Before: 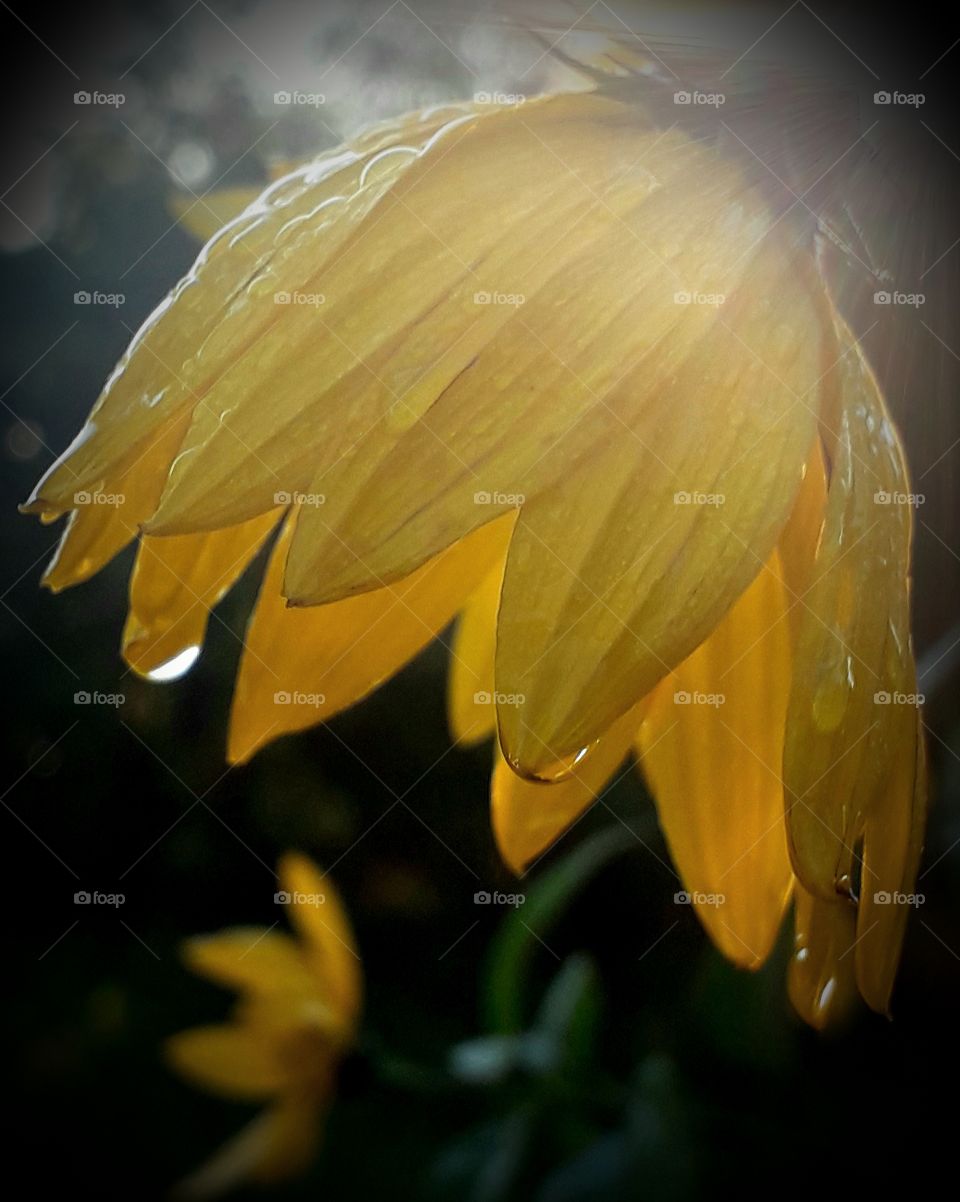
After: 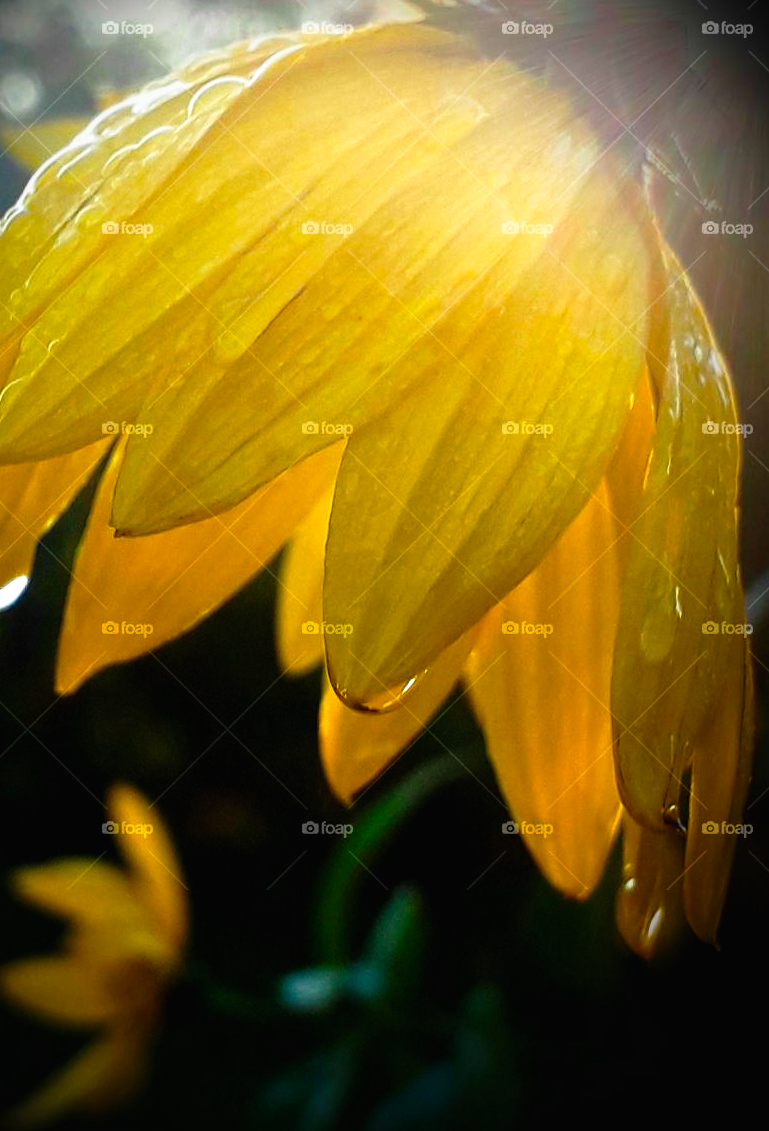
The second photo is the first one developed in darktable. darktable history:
tone curve: curves: ch0 [(0, 0.01) (0.037, 0.032) (0.131, 0.108) (0.275, 0.286) (0.483, 0.517) (0.61, 0.661) (0.697, 0.768) (0.797, 0.876) (0.888, 0.952) (0.997, 0.995)]; ch1 [(0, 0) (0.312, 0.262) (0.425, 0.402) (0.5, 0.5) (0.527, 0.532) (0.556, 0.585) (0.683, 0.706) (0.746, 0.77) (1, 1)]; ch2 [(0, 0) (0.223, 0.185) (0.333, 0.284) (0.432, 0.4) (0.502, 0.502) (0.525, 0.527) (0.545, 0.564) (0.587, 0.613) (0.636, 0.654) (0.711, 0.729) (0.845, 0.855) (0.998, 0.977)], preserve colors none
crop and rotate: left 18.015%, top 5.831%, right 1.845%
color balance rgb: perceptual saturation grading › global saturation 20%, perceptual saturation grading › highlights 3.262%, perceptual saturation grading › shadows 50.212%, perceptual brilliance grading › highlights 11.524%, global vibrance 20%
